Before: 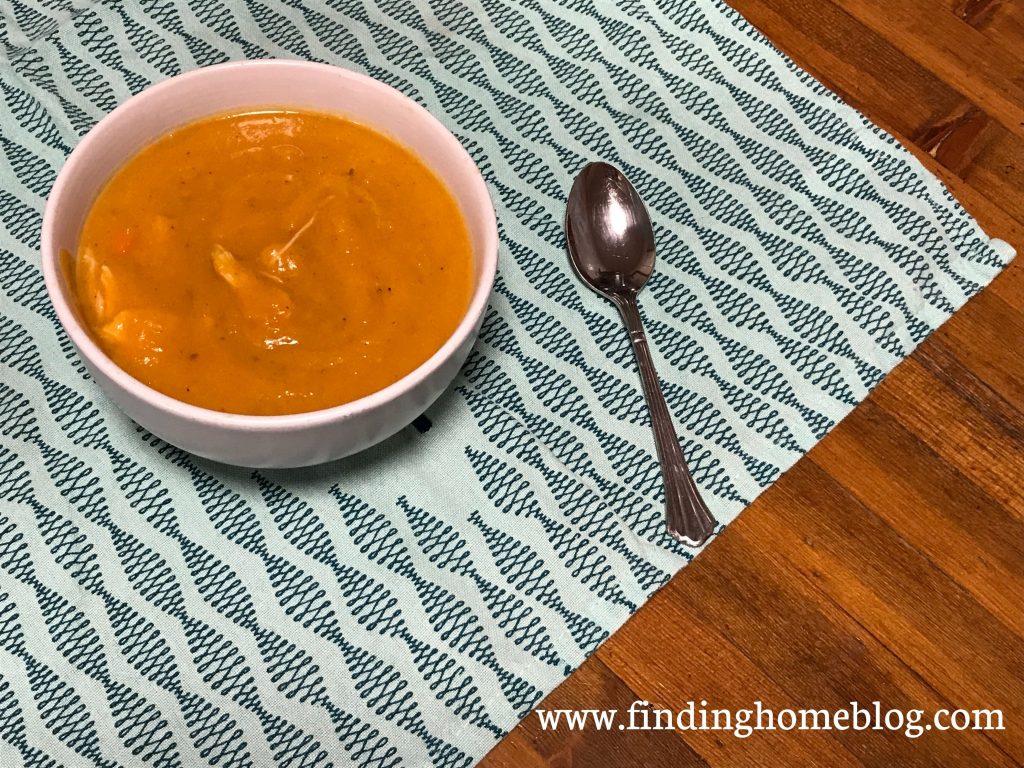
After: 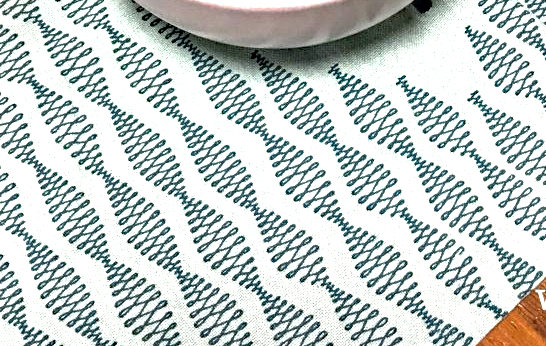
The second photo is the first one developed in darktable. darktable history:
local contrast: on, module defaults
haze removal: strength 0.29, distance 0.25, compatibility mode true, adaptive false
exposure: black level correction 0, exposure 1.1 EV, compensate exposure bias true, compensate highlight preservation false
crop and rotate: top 54.778%, right 46.61%, bottom 0.159%
